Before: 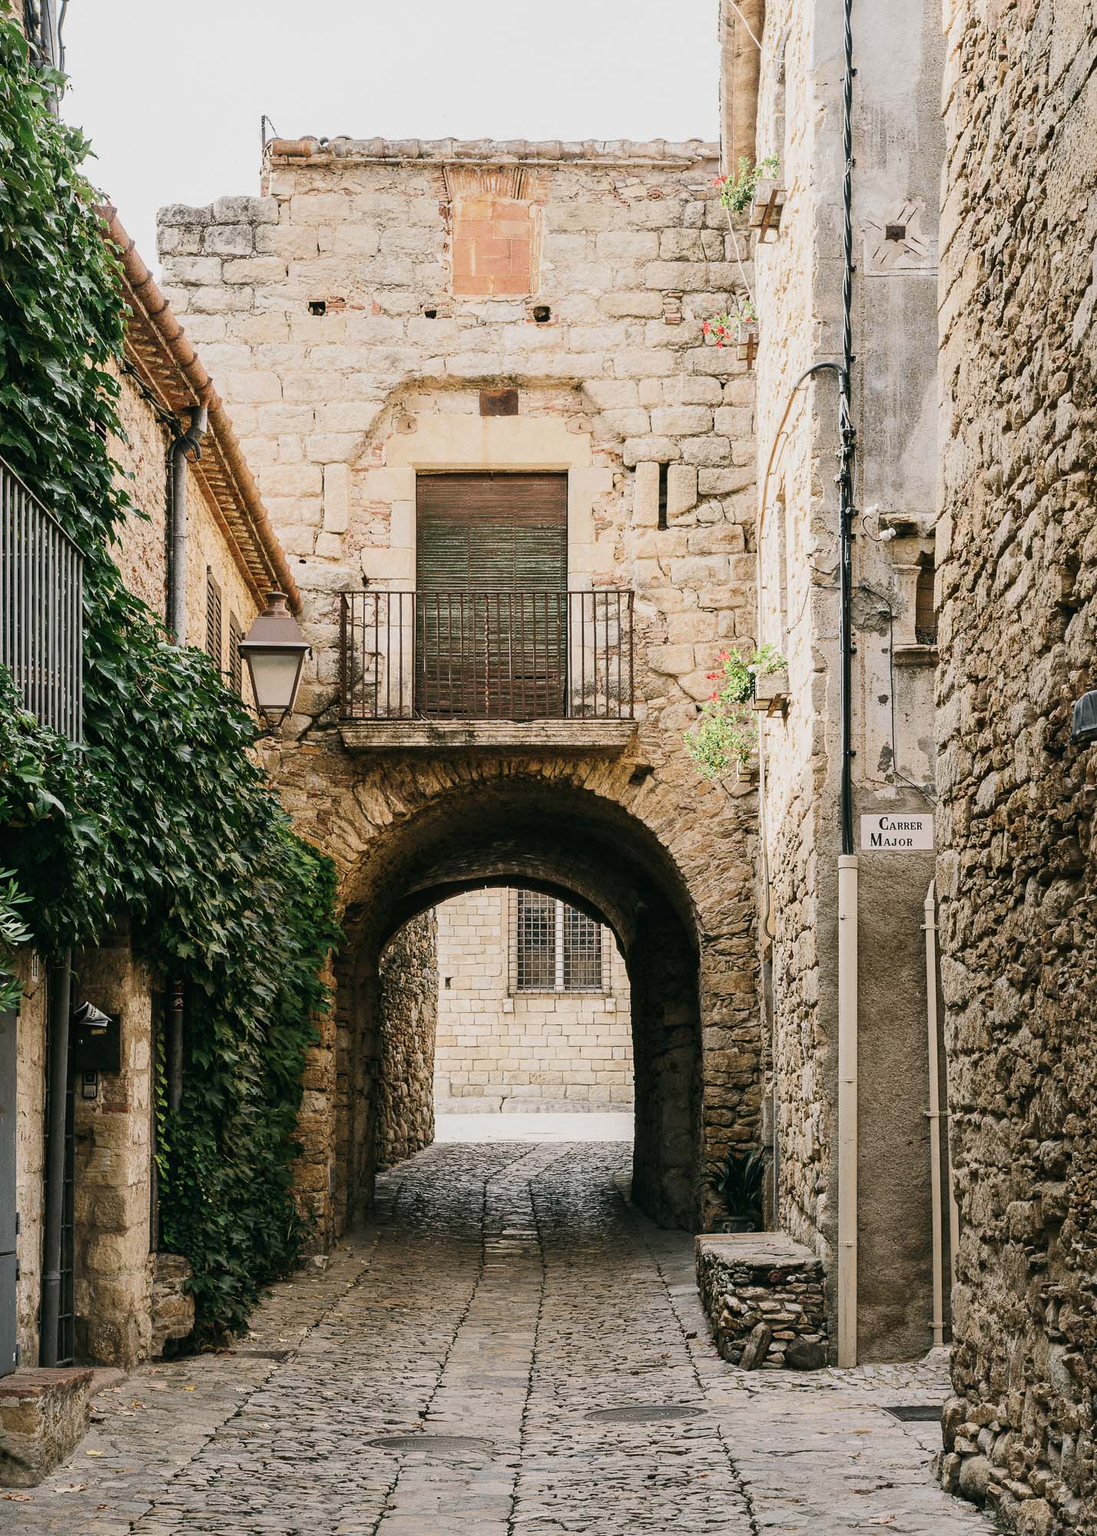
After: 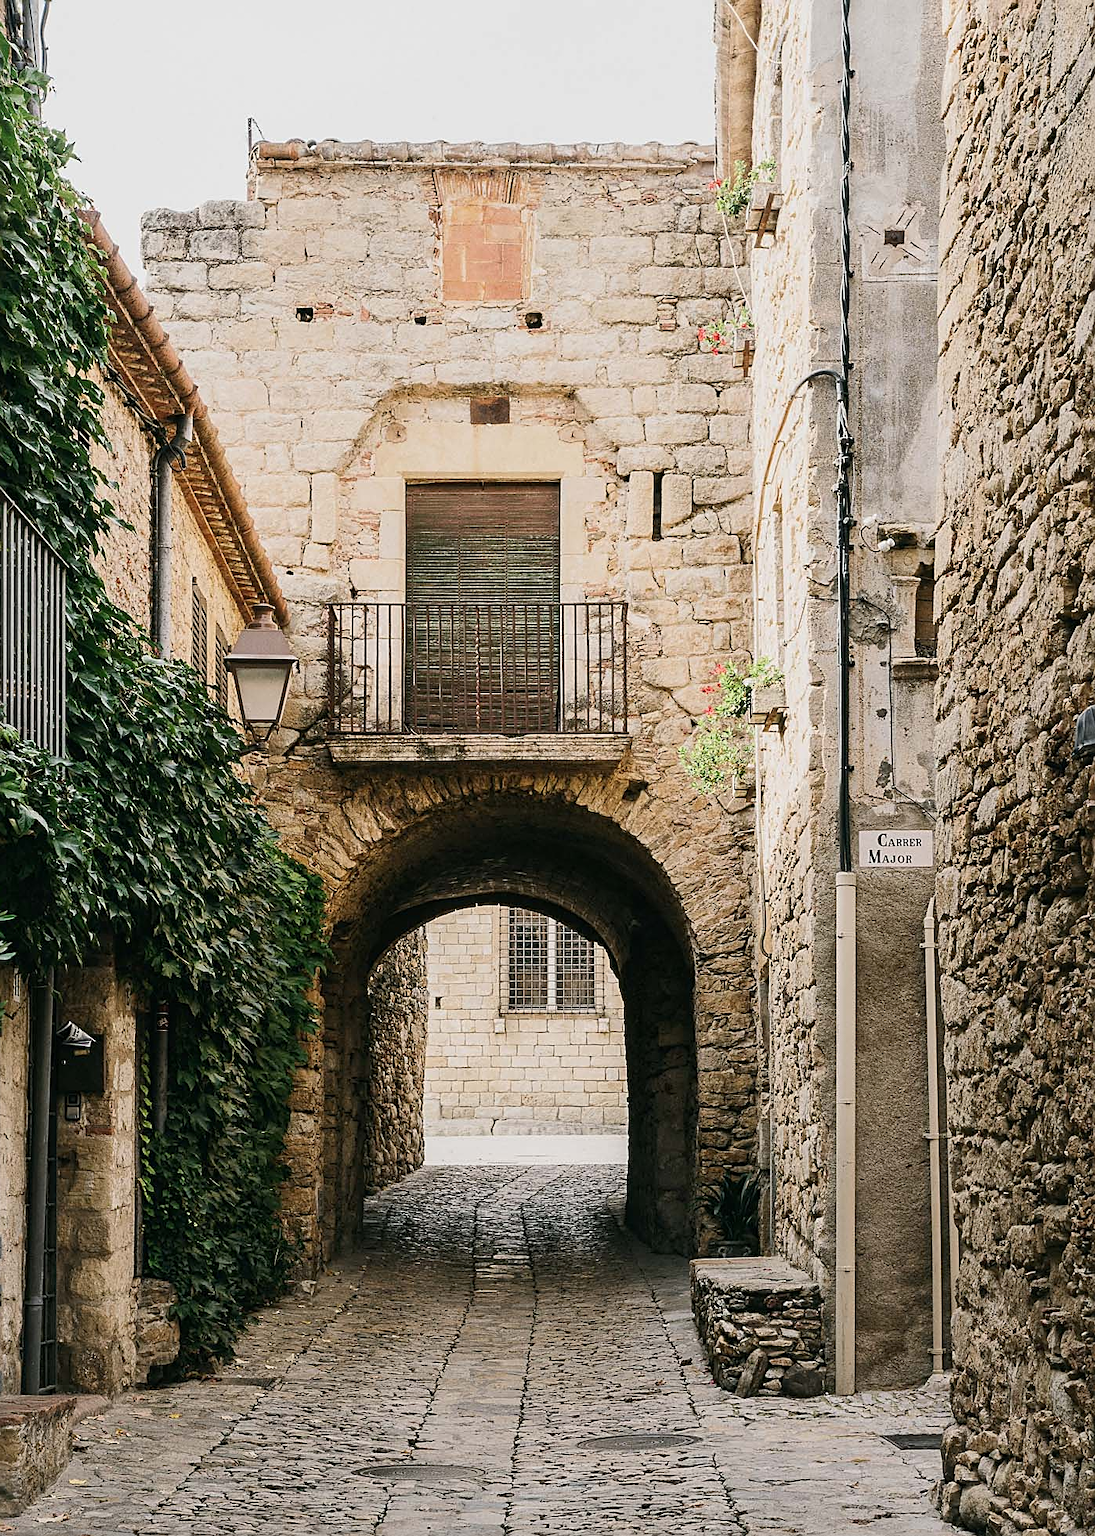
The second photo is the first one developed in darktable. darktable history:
crop: left 1.729%, right 0.273%, bottom 1.936%
sharpen: on, module defaults
